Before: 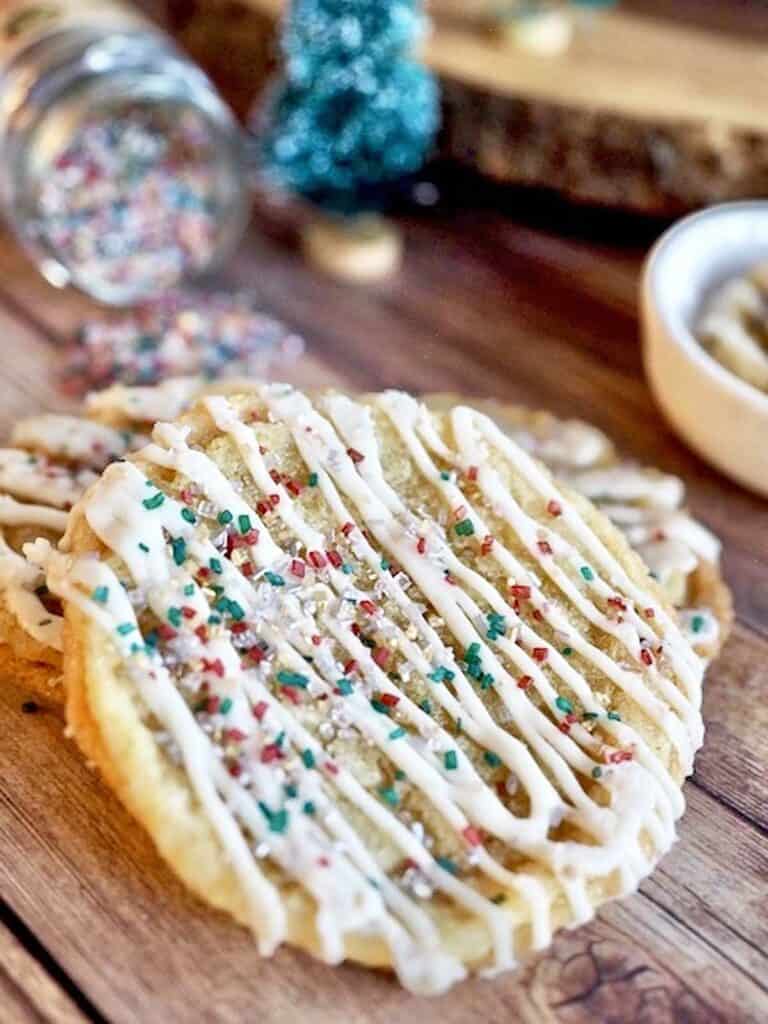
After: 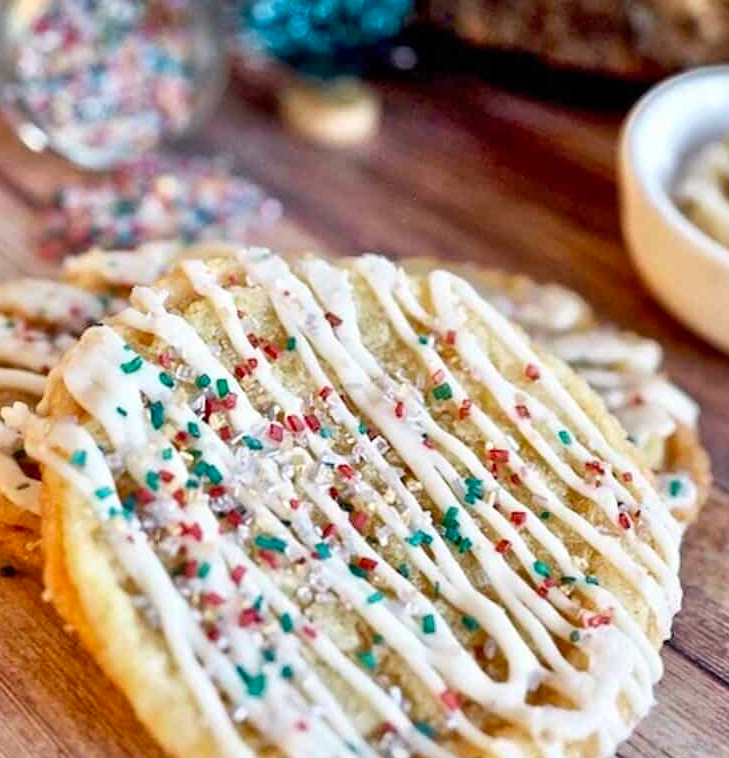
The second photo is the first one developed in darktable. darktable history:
levels: mode automatic, black 0.023%, white 99.97%, levels [0.062, 0.494, 0.925]
crop and rotate: left 2.991%, top 13.302%, right 1.981%, bottom 12.636%
exposure: exposure -0.021 EV, compensate highlight preservation false
